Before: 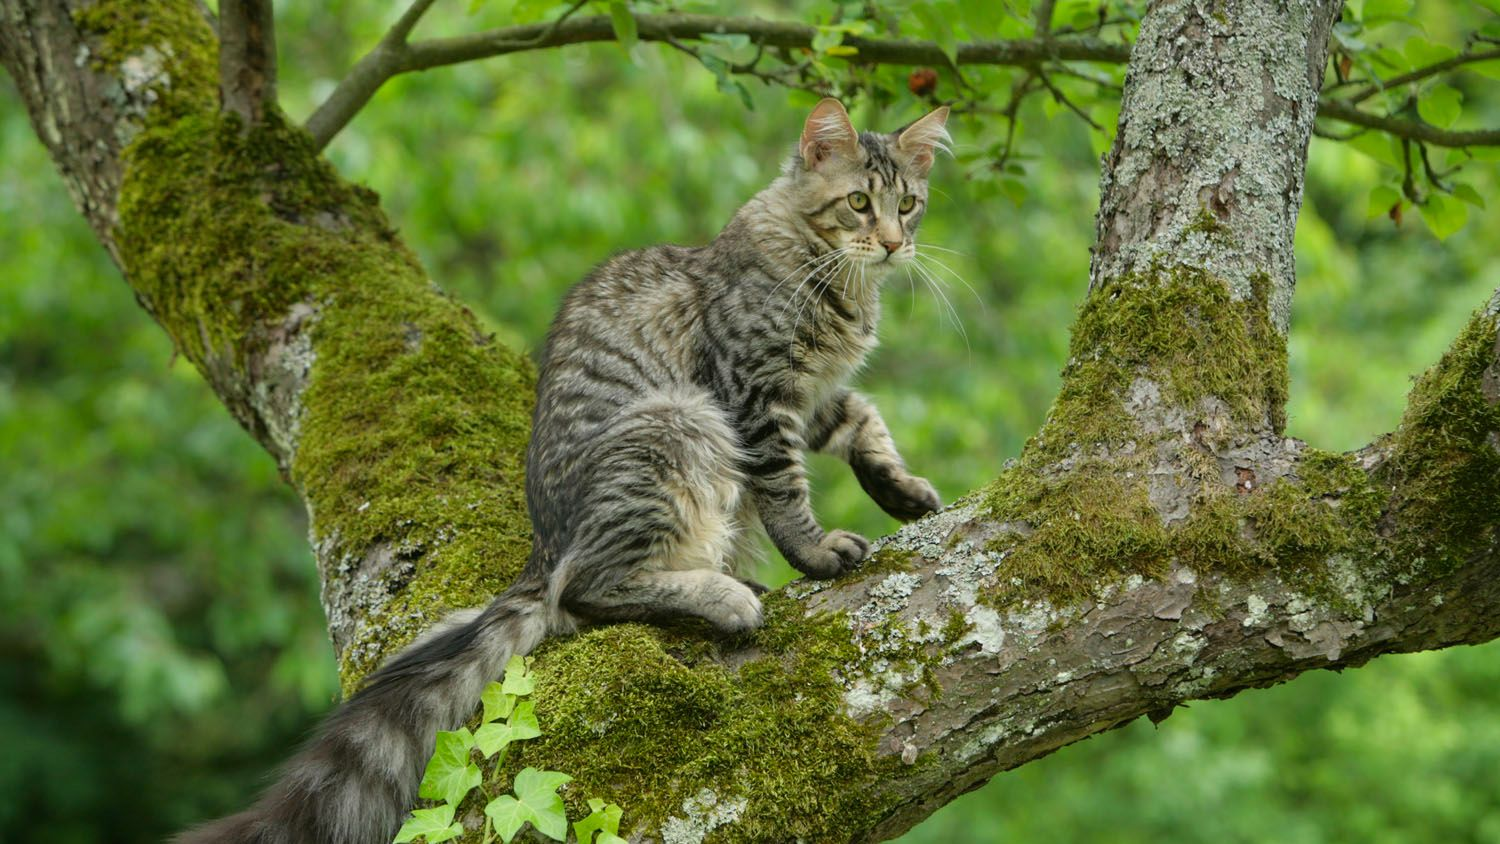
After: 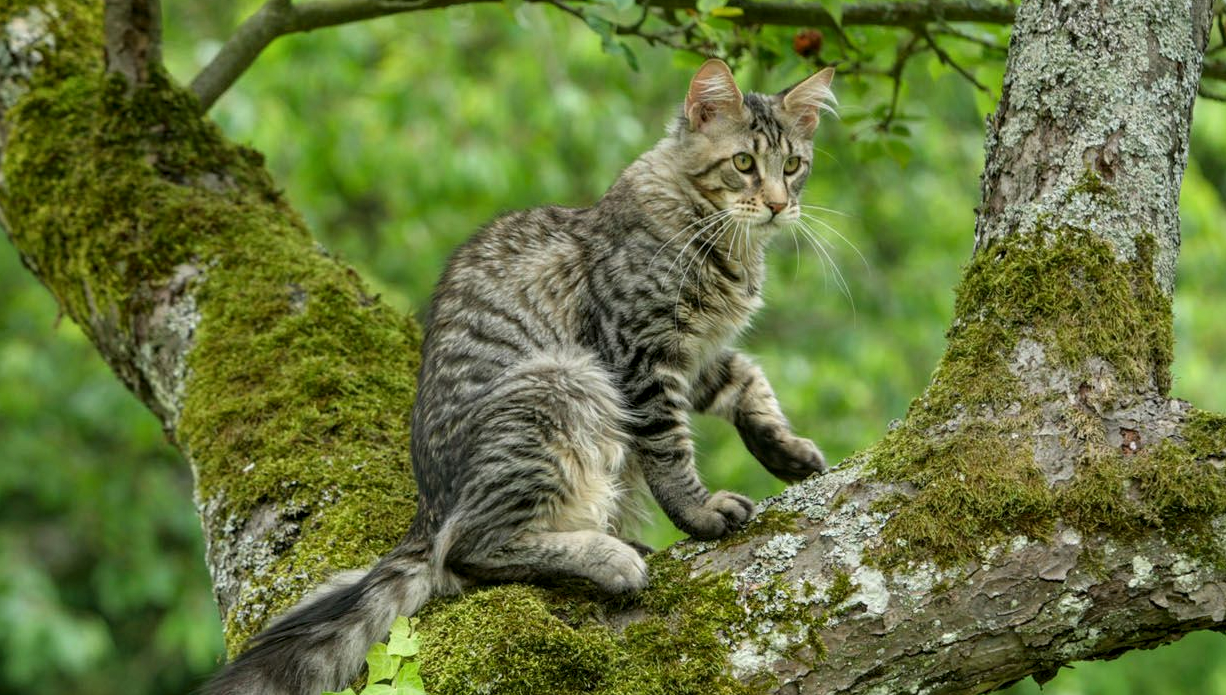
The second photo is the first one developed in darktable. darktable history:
crop and rotate: left 7.684%, top 4.698%, right 10.558%, bottom 12.929%
local contrast: detail 130%
